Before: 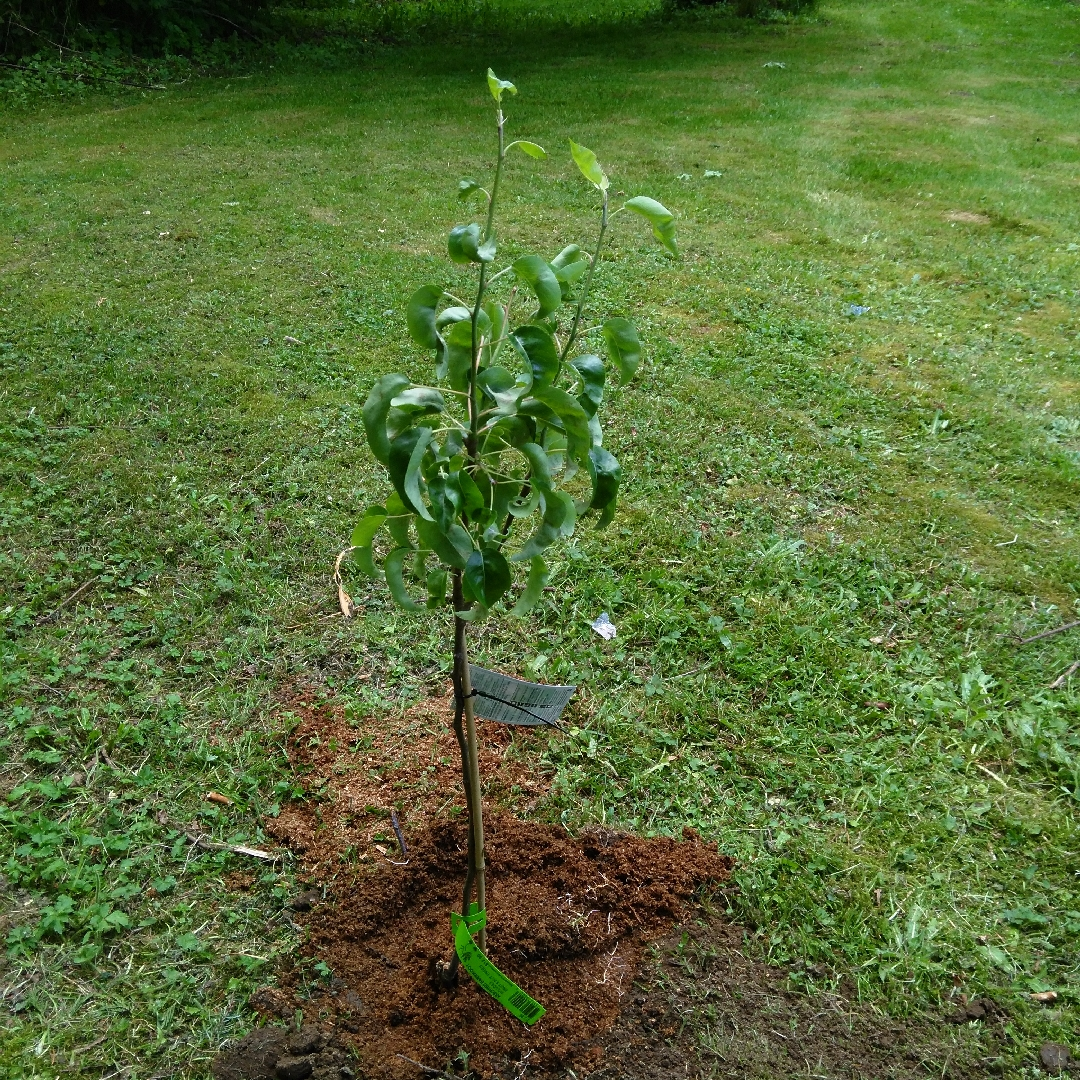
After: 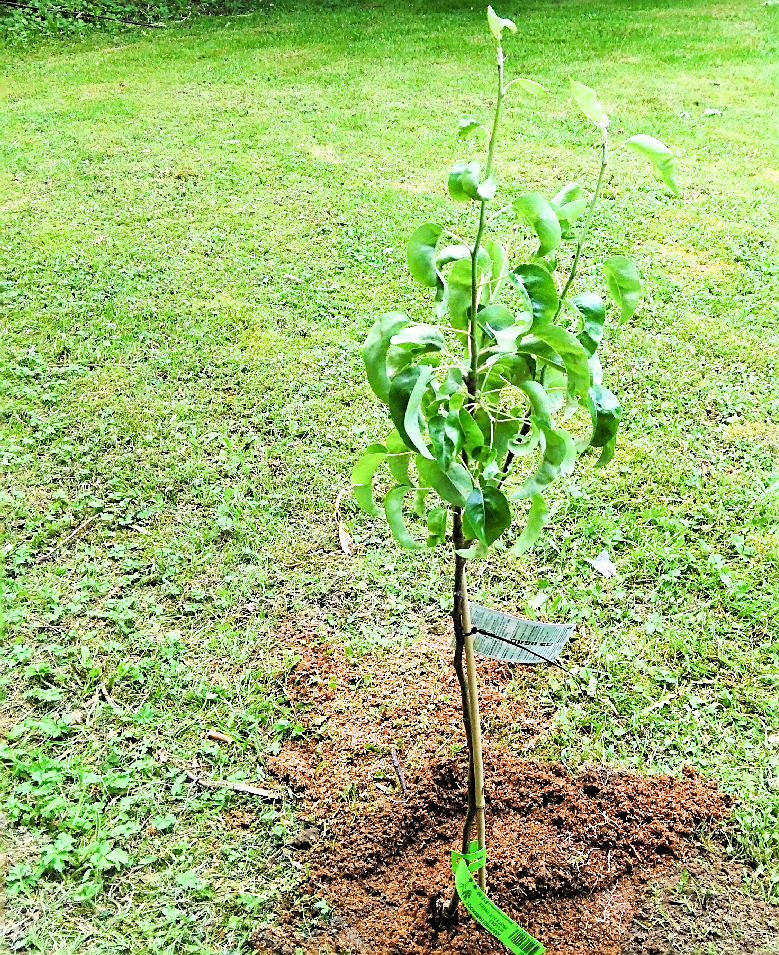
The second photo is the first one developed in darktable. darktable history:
sharpen: on, module defaults
levels: black 0.037%
exposure: exposure 1.993 EV, compensate highlight preservation false
filmic rgb: black relative exposure -7.72 EV, white relative exposure 4.46 EV, hardness 3.75, latitude 50.02%, contrast 1.101
crop: top 5.785%, right 27.834%, bottom 5.728%
tone equalizer: -8 EV -0.427 EV, -7 EV -0.364 EV, -6 EV -0.357 EV, -5 EV -0.186 EV, -3 EV 0.254 EV, -2 EV 0.346 EV, -1 EV 0.394 EV, +0 EV 0.406 EV
